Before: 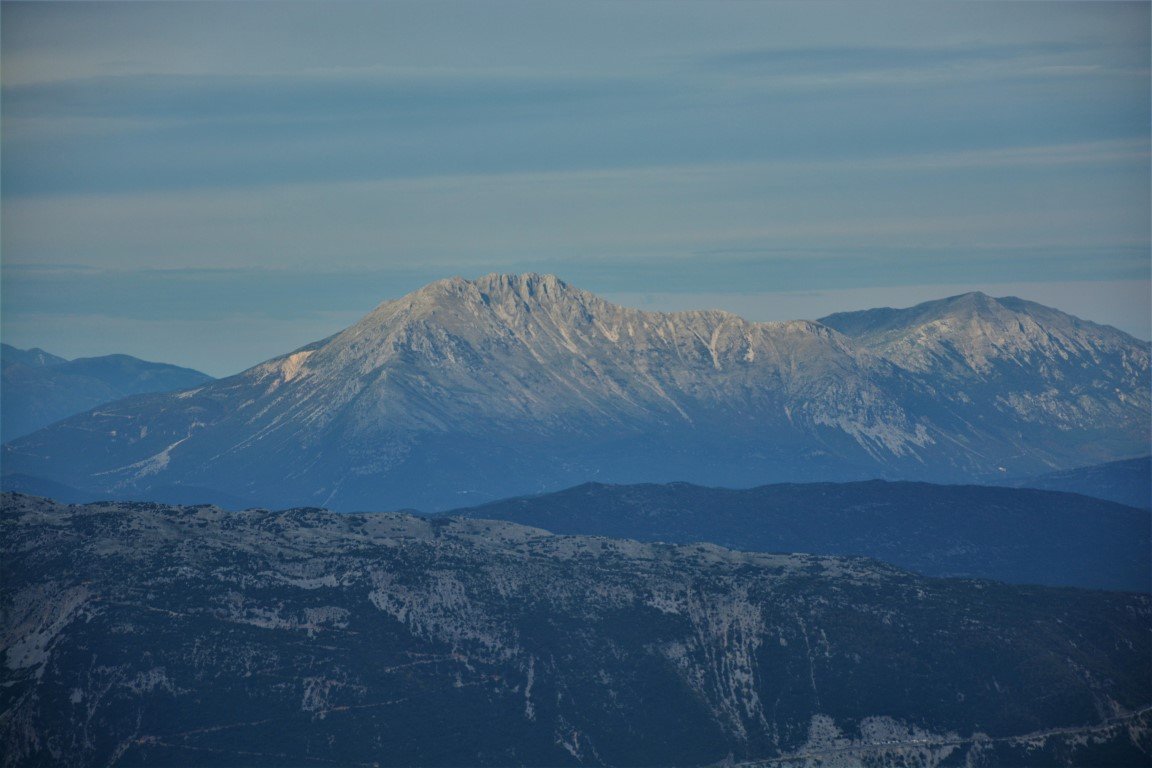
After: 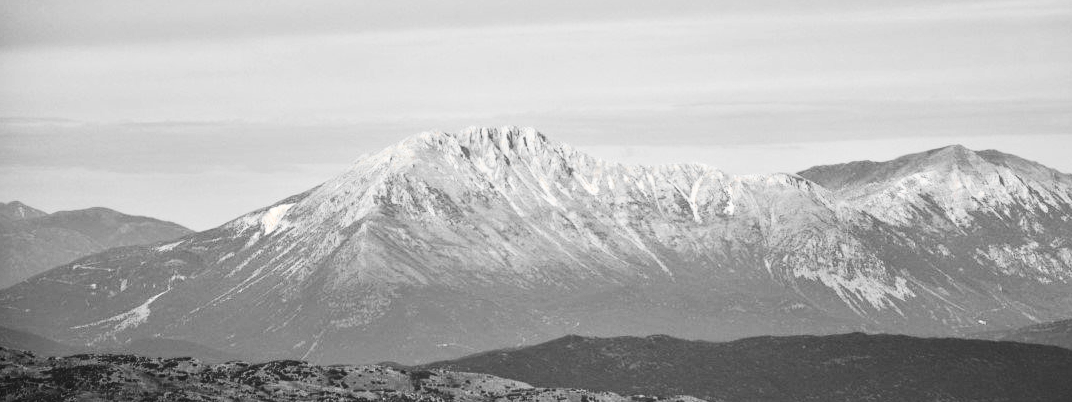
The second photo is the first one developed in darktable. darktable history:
base curve: curves: ch0 [(0, 0) (0.007, 0.004) (0.027, 0.03) (0.046, 0.07) (0.207, 0.54) (0.442, 0.872) (0.673, 0.972) (1, 1)], preserve colors none
color zones: curves: ch0 [(0, 0.447) (0.184, 0.543) (0.323, 0.476) (0.429, 0.445) (0.571, 0.443) (0.714, 0.451) (0.857, 0.452) (1, 0.447)]; ch1 [(0, 0.464) (0.176, 0.46) (0.287, 0.177) (0.429, 0.002) (0.571, 0) (0.714, 0) (0.857, 0) (1, 0.464)], mix 20%
crop: left 1.744%, top 19.225%, right 5.069%, bottom 28.357%
tone equalizer: -8 EV -0.75 EV, -7 EV -0.7 EV, -6 EV -0.6 EV, -5 EV -0.4 EV, -3 EV 0.4 EV, -2 EV 0.6 EV, -1 EV 0.7 EV, +0 EV 0.75 EV, edges refinement/feathering 500, mask exposure compensation -1.57 EV, preserve details no
